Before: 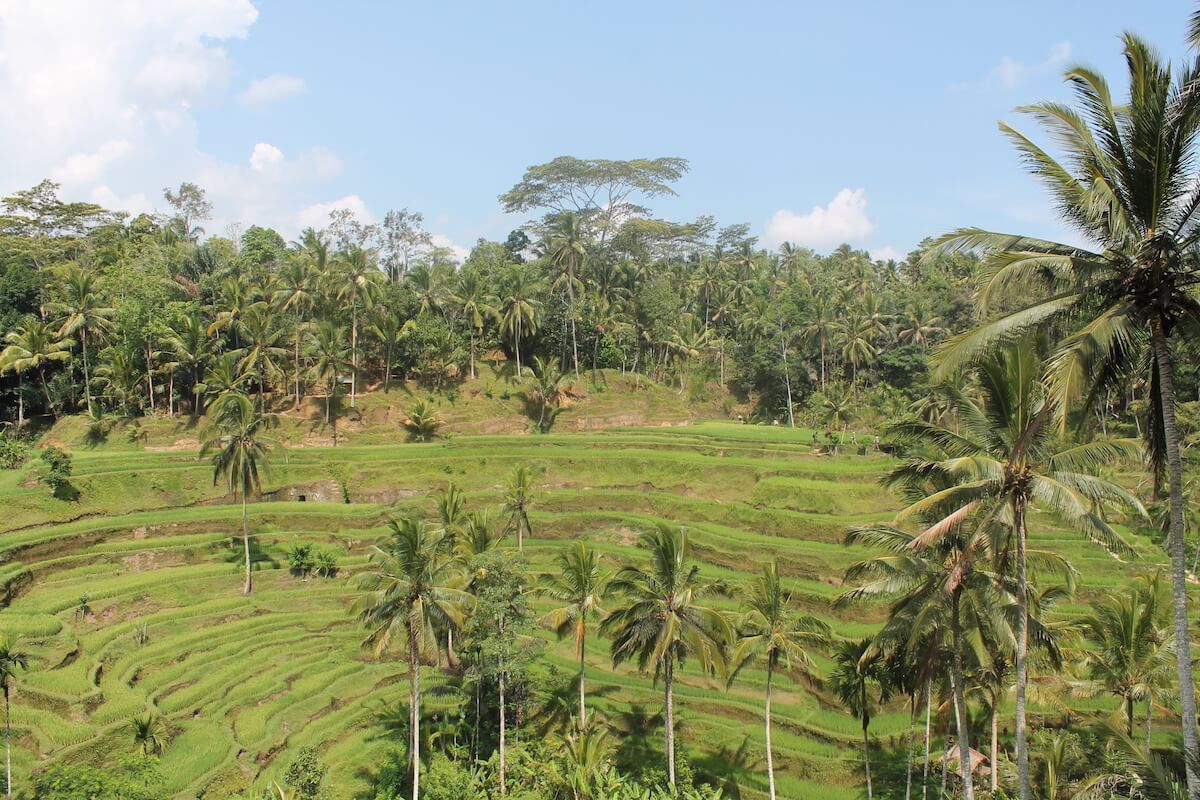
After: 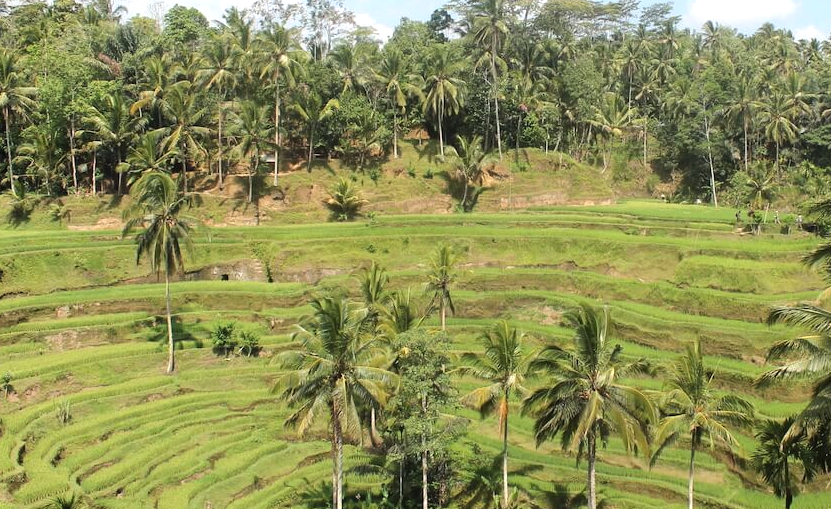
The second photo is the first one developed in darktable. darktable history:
tone equalizer: -8 EV -0.417 EV, -7 EV -0.389 EV, -6 EV -0.333 EV, -5 EV -0.222 EV, -3 EV 0.222 EV, -2 EV 0.333 EV, -1 EV 0.389 EV, +0 EV 0.417 EV, edges refinement/feathering 500, mask exposure compensation -1.25 EV, preserve details no
crop: left 6.488%, top 27.668%, right 24.183%, bottom 8.656%
